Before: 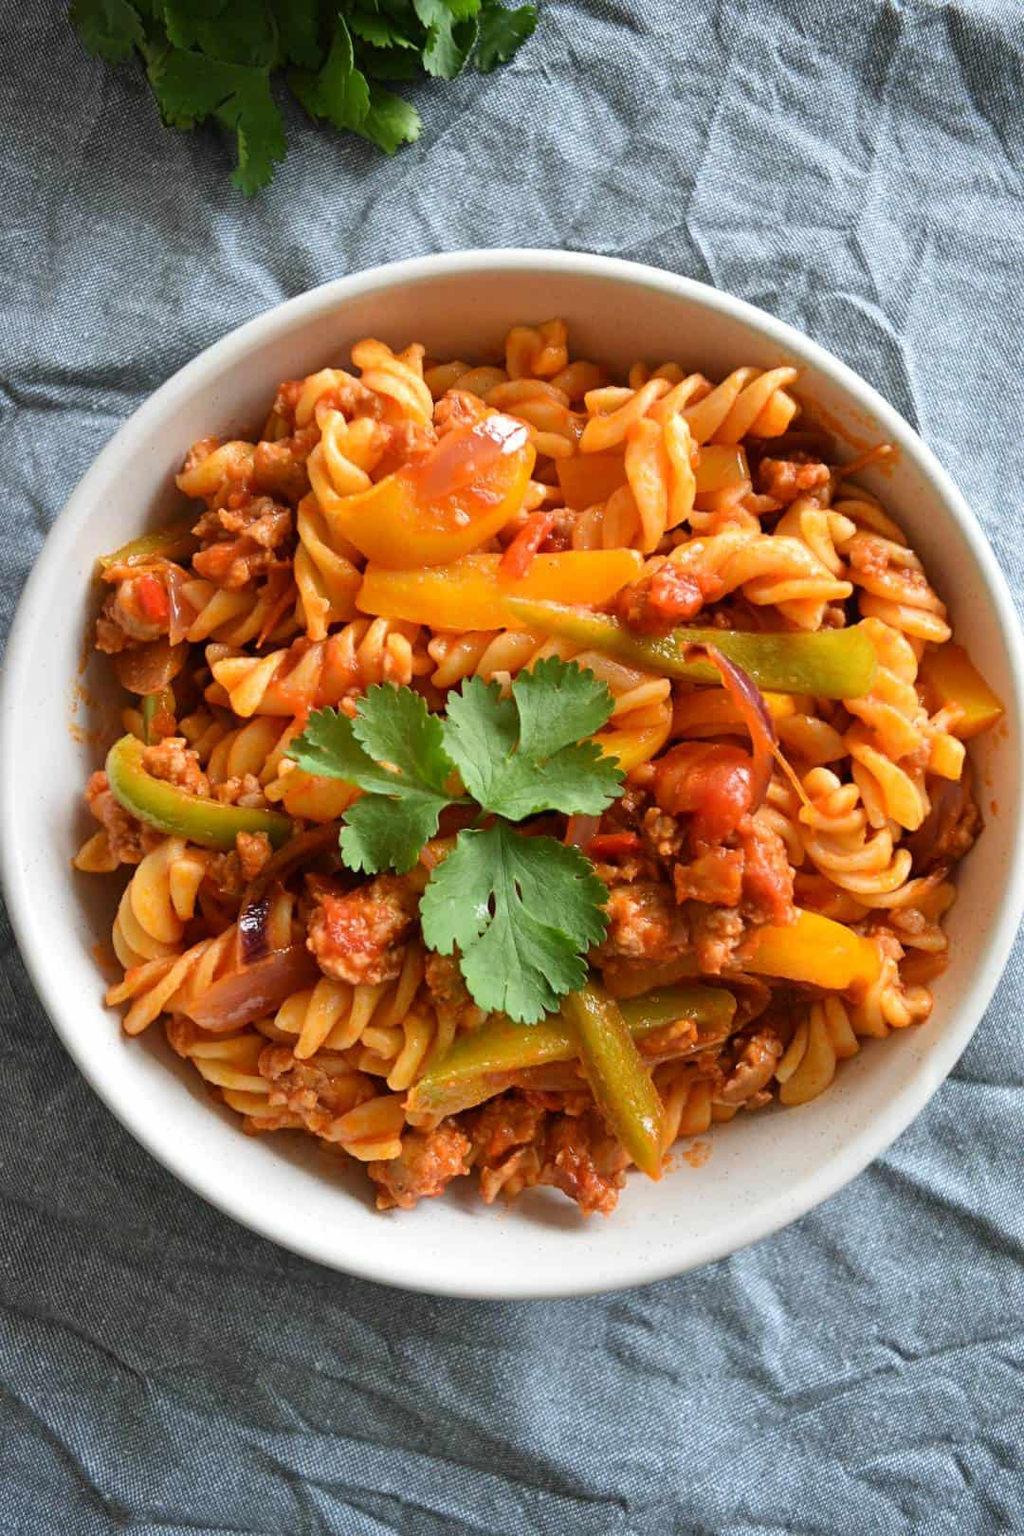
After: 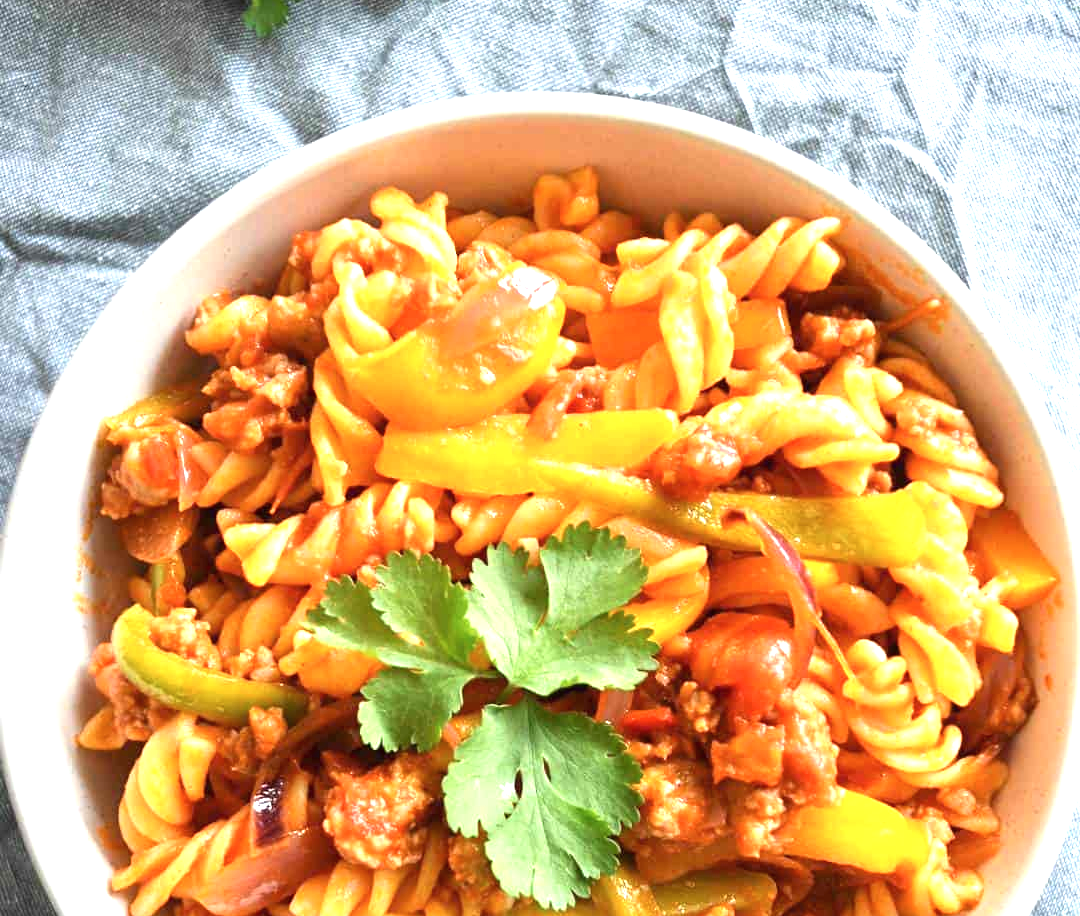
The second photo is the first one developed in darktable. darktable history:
exposure: black level correction 0, exposure 1.101 EV, compensate exposure bias true, compensate highlight preservation false
color zones: curves: ch0 [(0, 0.425) (0.143, 0.422) (0.286, 0.42) (0.429, 0.419) (0.571, 0.419) (0.714, 0.42) (0.857, 0.422) (1, 0.425)], mix -135.66%
crop and rotate: top 10.525%, bottom 32.925%
